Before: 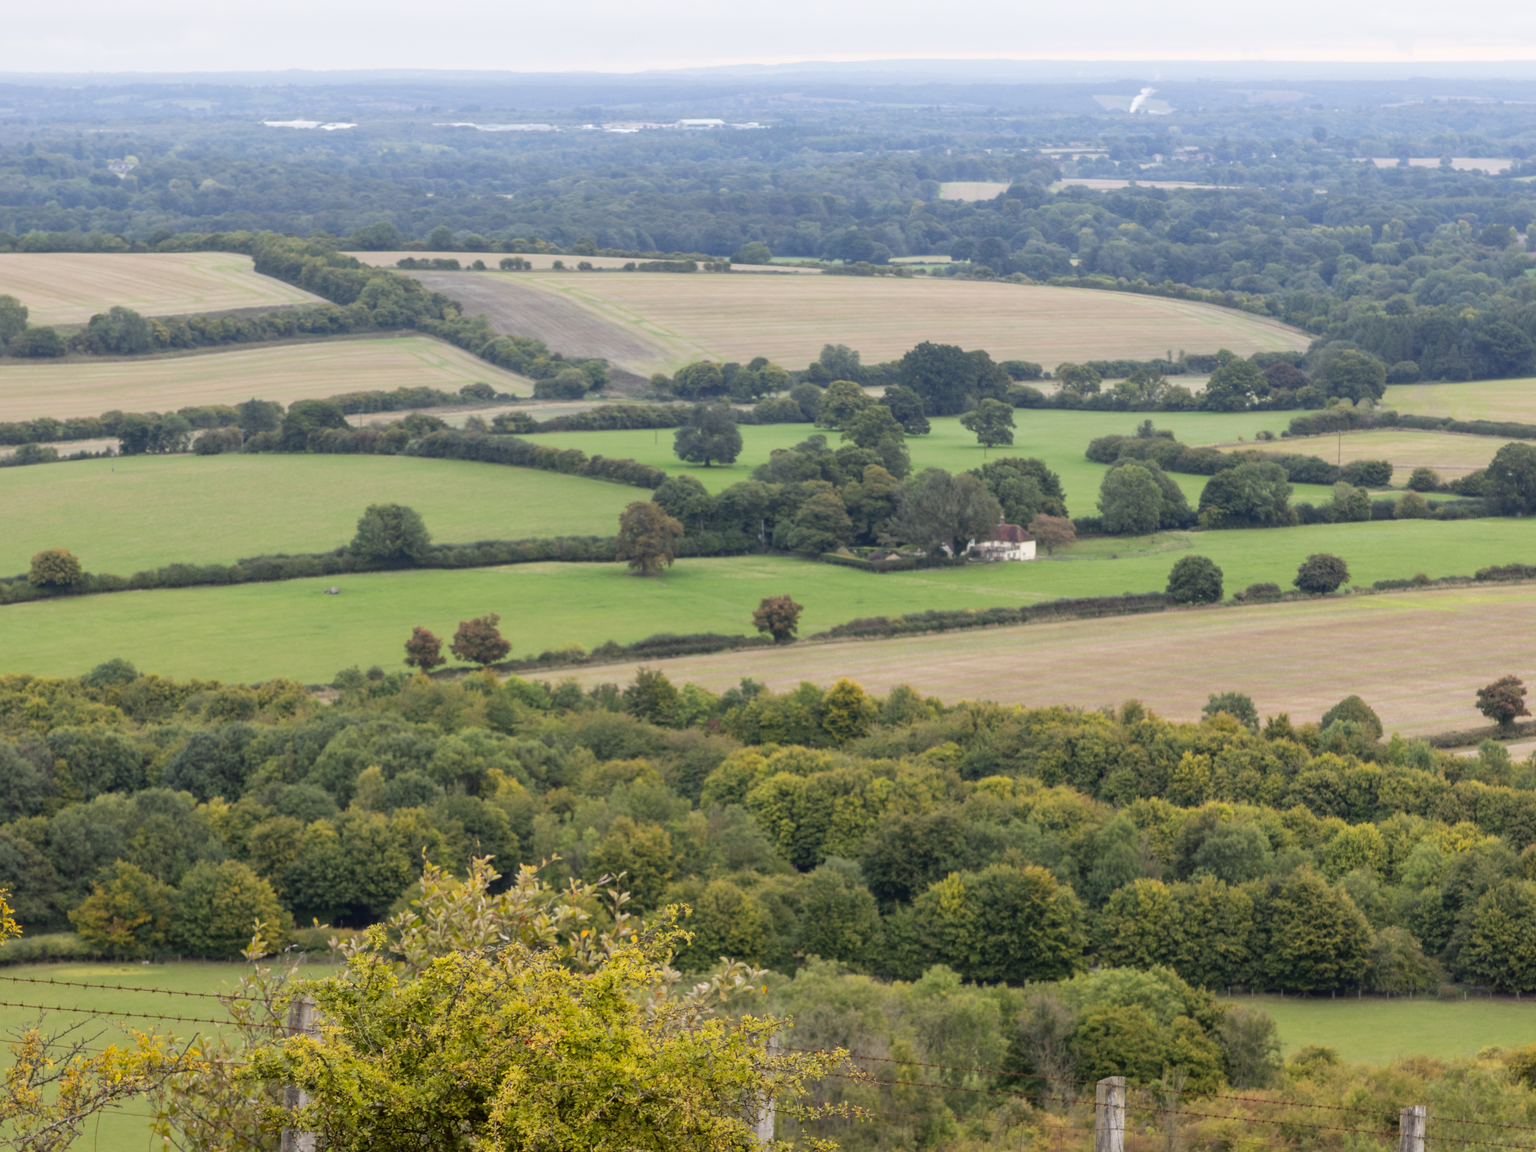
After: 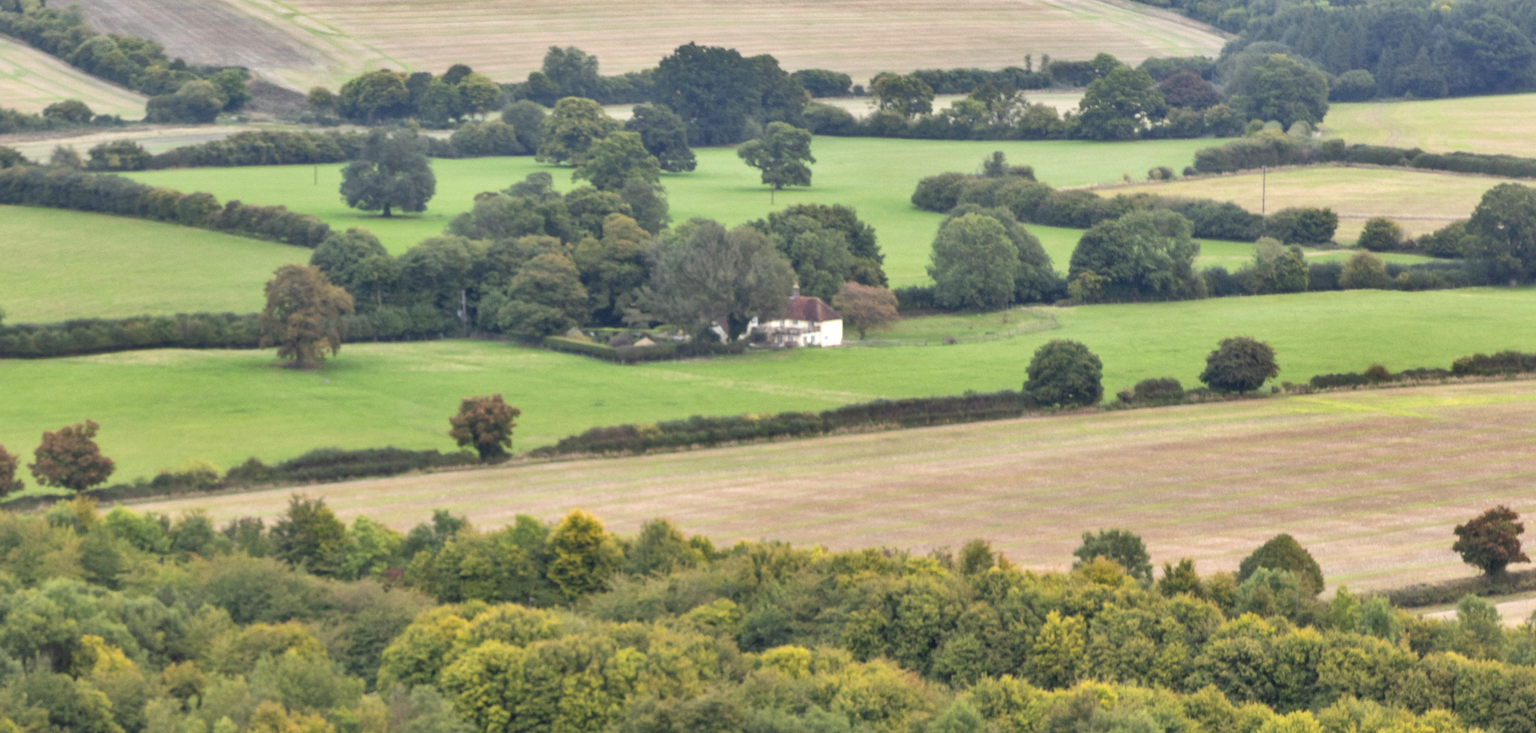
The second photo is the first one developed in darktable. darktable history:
exposure: exposure 0.507 EV, compensate highlight preservation false
crop and rotate: left 27.938%, top 27.046%, bottom 27.046%
shadows and highlights: shadows 75, highlights -60.85, soften with gaussian
